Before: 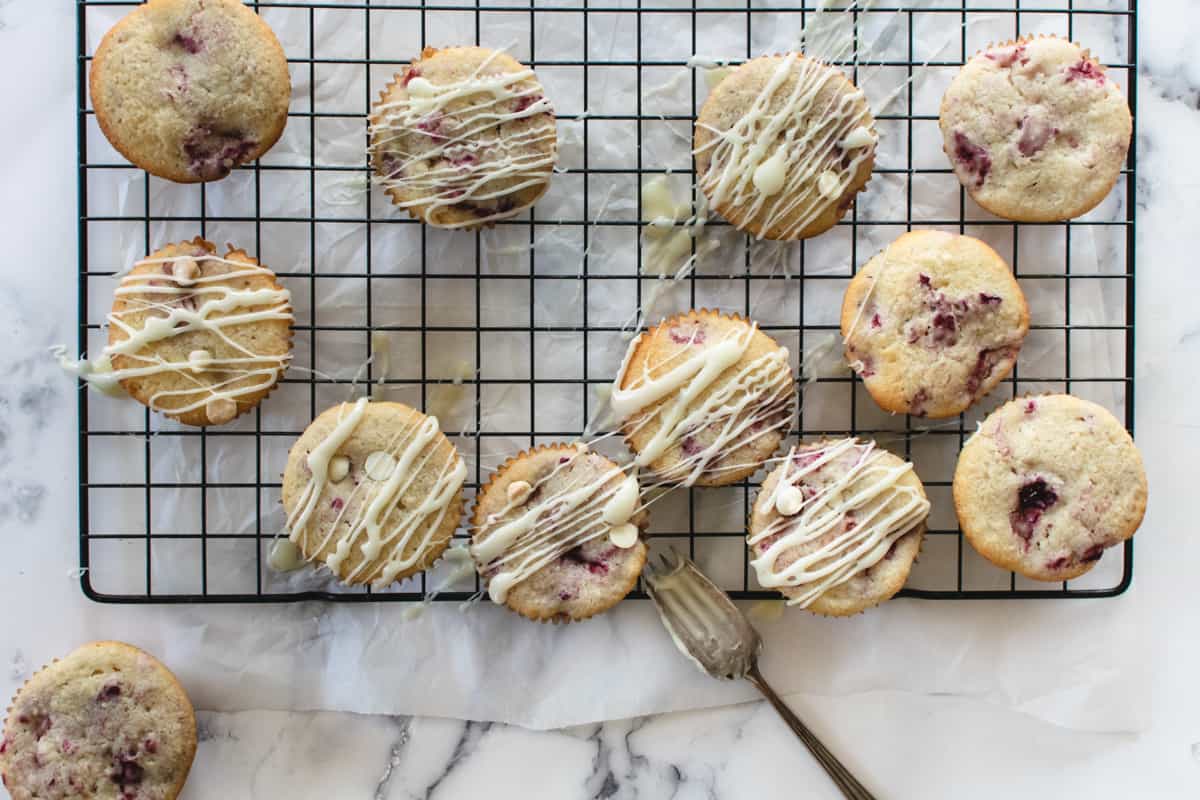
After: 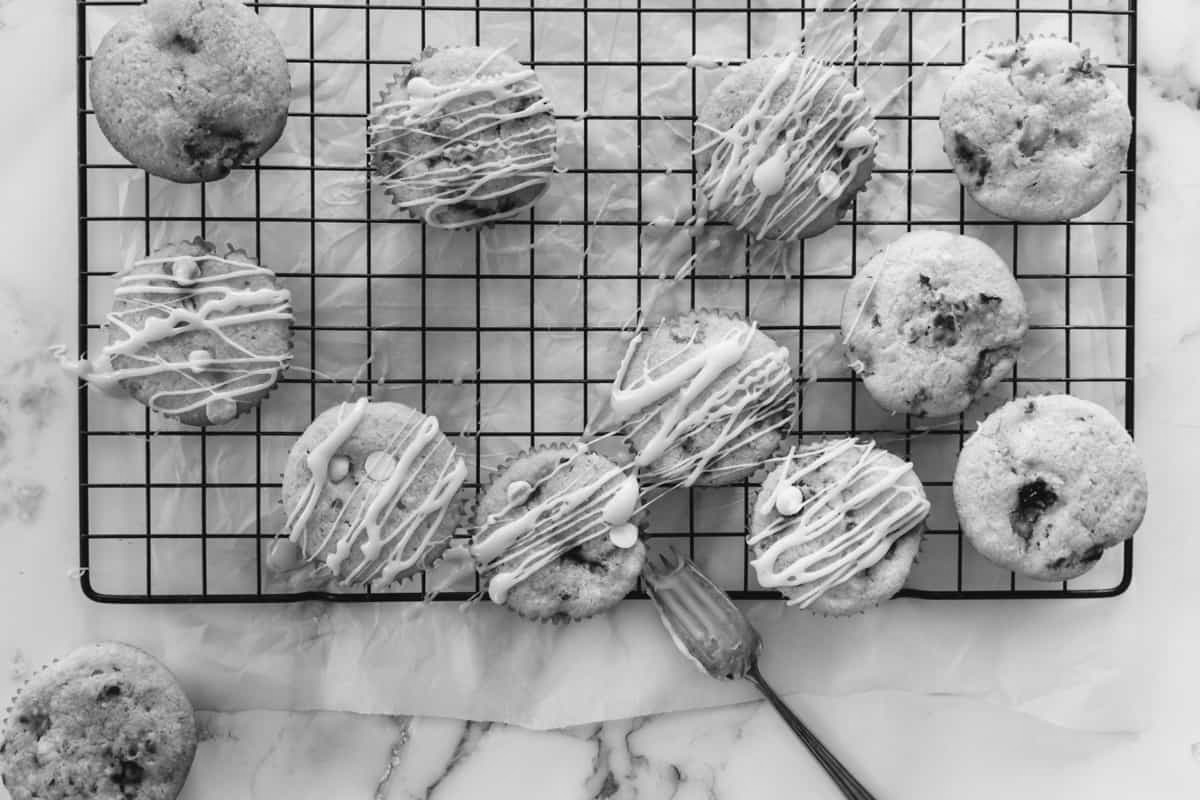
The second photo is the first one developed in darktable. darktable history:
exposure: compensate highlight preservation false
monochrome: a -35.87, b 49.73, size 1.7
